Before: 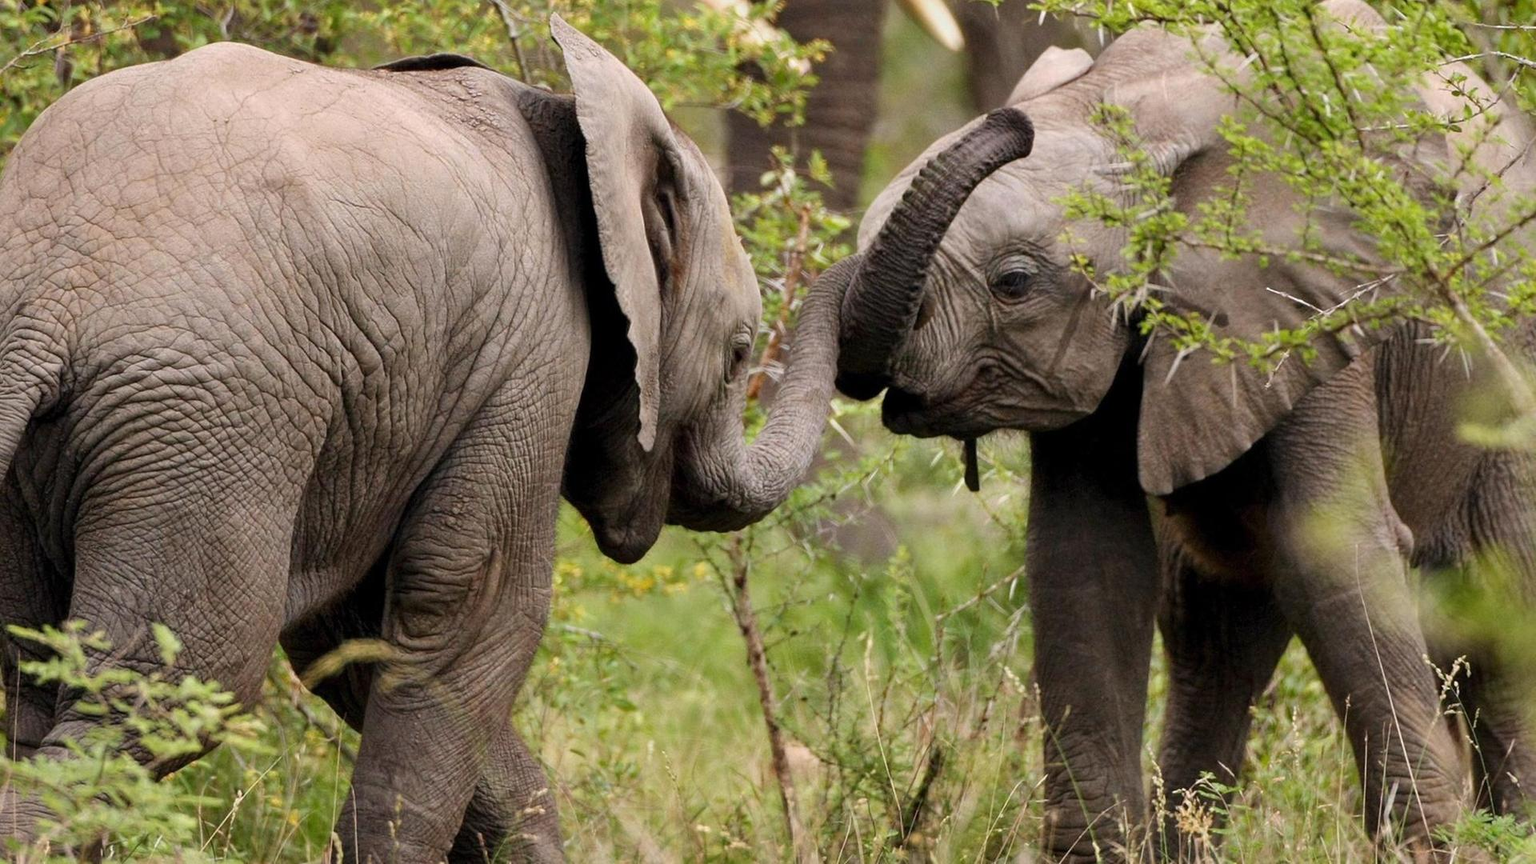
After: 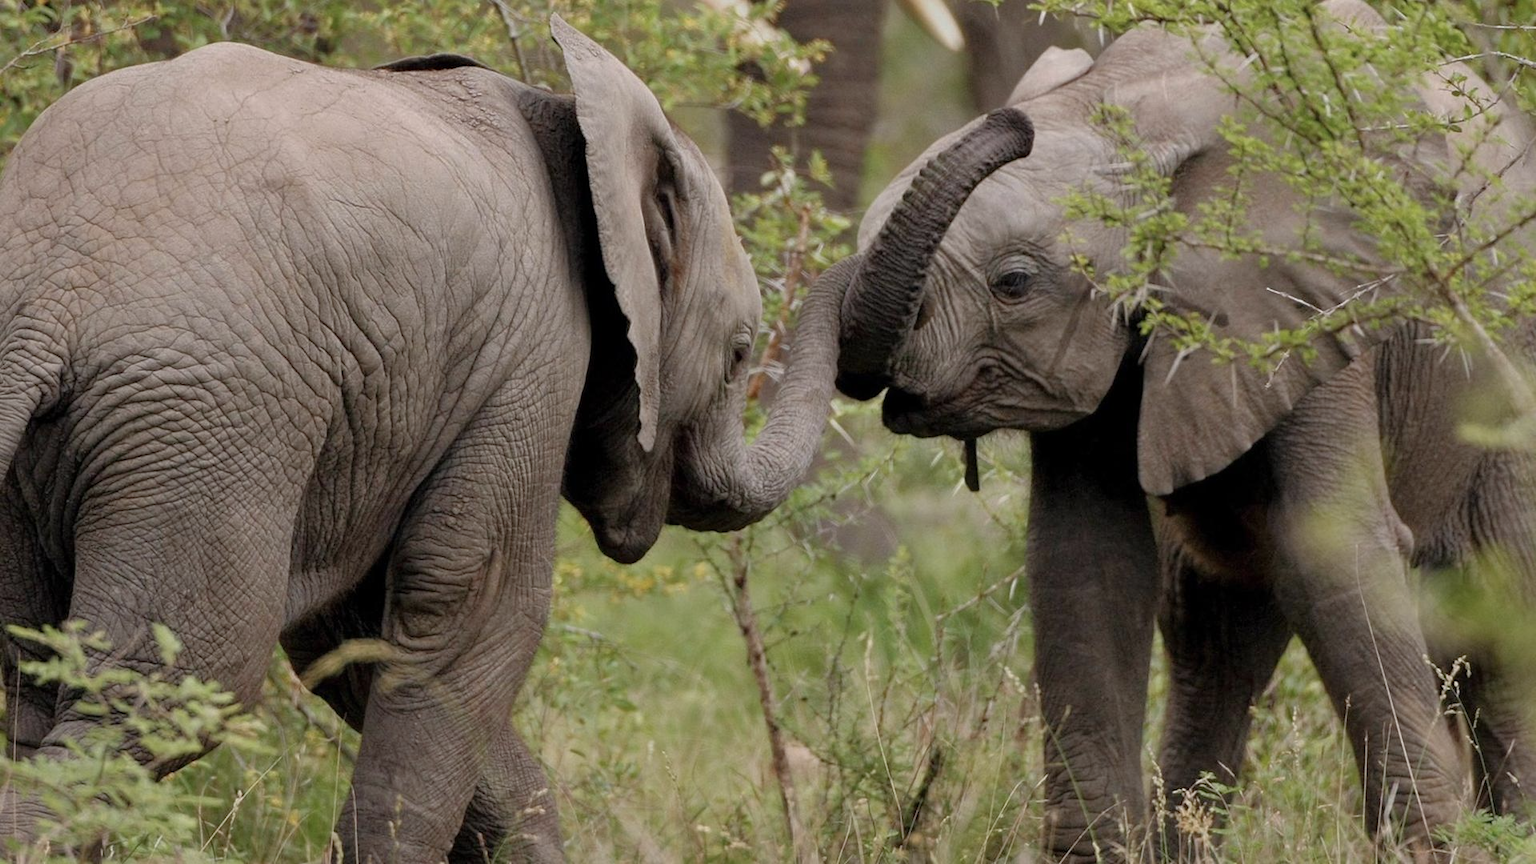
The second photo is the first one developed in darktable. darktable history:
contrast brightness saturation: contrast 0.063, brightness -0.007, saturation -0.234
tone equalizer: -8 EV 0.216 EV, -7 EV 0.411 EV, -6 EV 0.407 EV, -5 EV 0.287 EV, -3 EV -0.247 EV, -2 EV -0.441 EV, -1 EV -0.436 EV, +0 EV -0.262 EV, edges refinement/feathering 500, mask exposure compensation -1.57 EV, preserve details no
